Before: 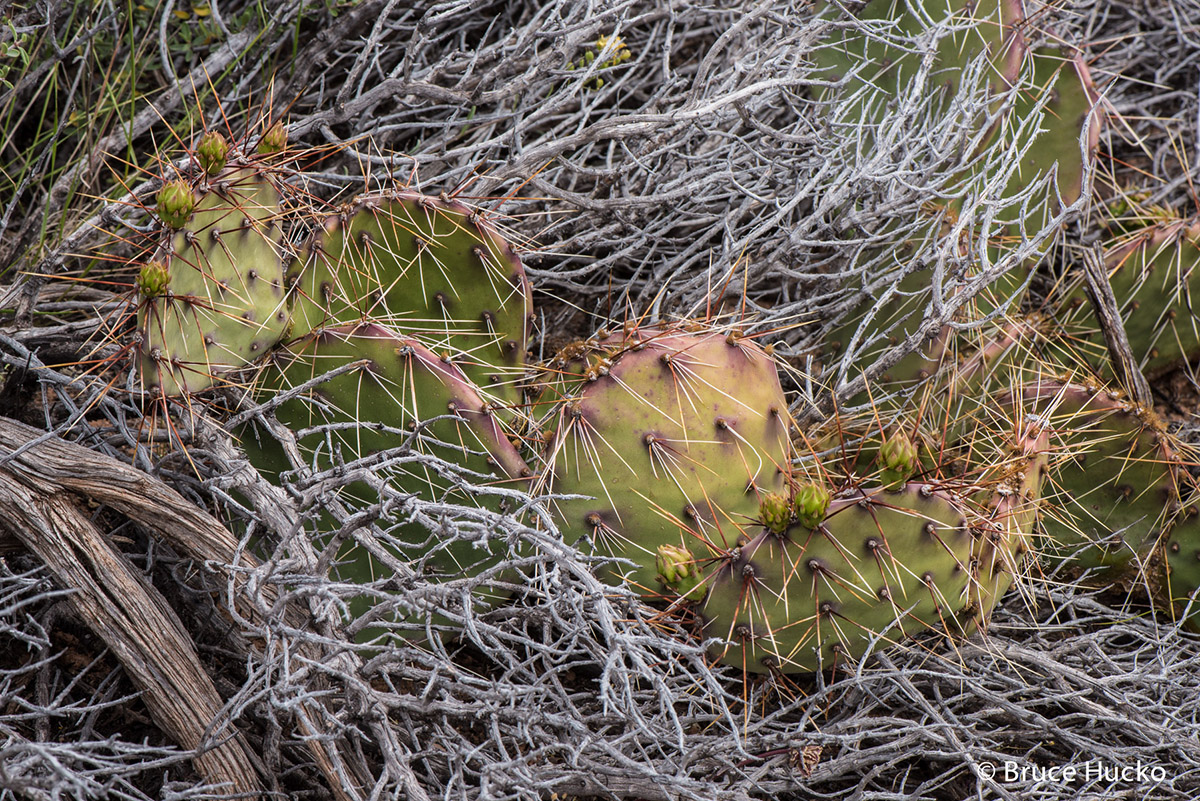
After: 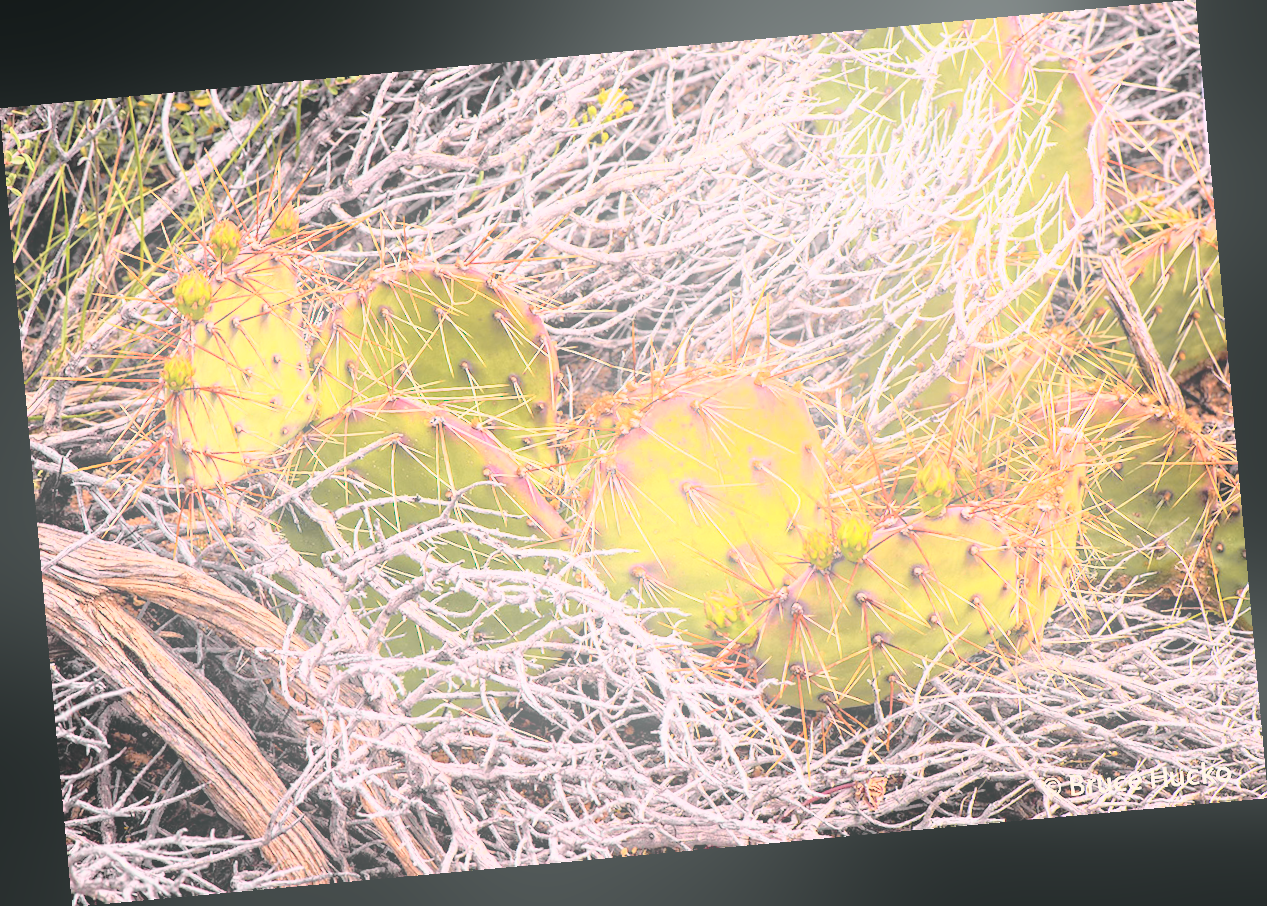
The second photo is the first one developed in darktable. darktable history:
exposure: black level correction 0, exposure 0.953 EV, compensate exposure bias true, compensate highlight preservation false
tone equalizer: on, module defaults
contrast brightness saturation: brightness 0.15
bloom: on, module defaults
white balance: red 1.127, blue 0.943
haze removal: compatibility mode true, adaptive false
tone curve: curves: ch0 [(0, 0.015) (0.091, 0.055) (0.184, 0.159) (0.304, 0.382) (0.492, 0.579) (0.628, 0.755) (0.832, 0.932) (0.984, 0.963)]; ch1 [(0, 0) (0.34, 0.235) (0.46, 0.46) (0.515, 0.502) (0.553, 0.567) (0.764, 0.815) (1, 1)]; ch2 [(0, 0) (0.44, 0.458) (0.479, 0.492) (0.524, 0.507) (0.557, 0.567) (0.673, 0.699) (1, 1)], color space Lab, independent channels, preserve colors none
rotate and perspective: rotation -5.2°, automatic cropping off
